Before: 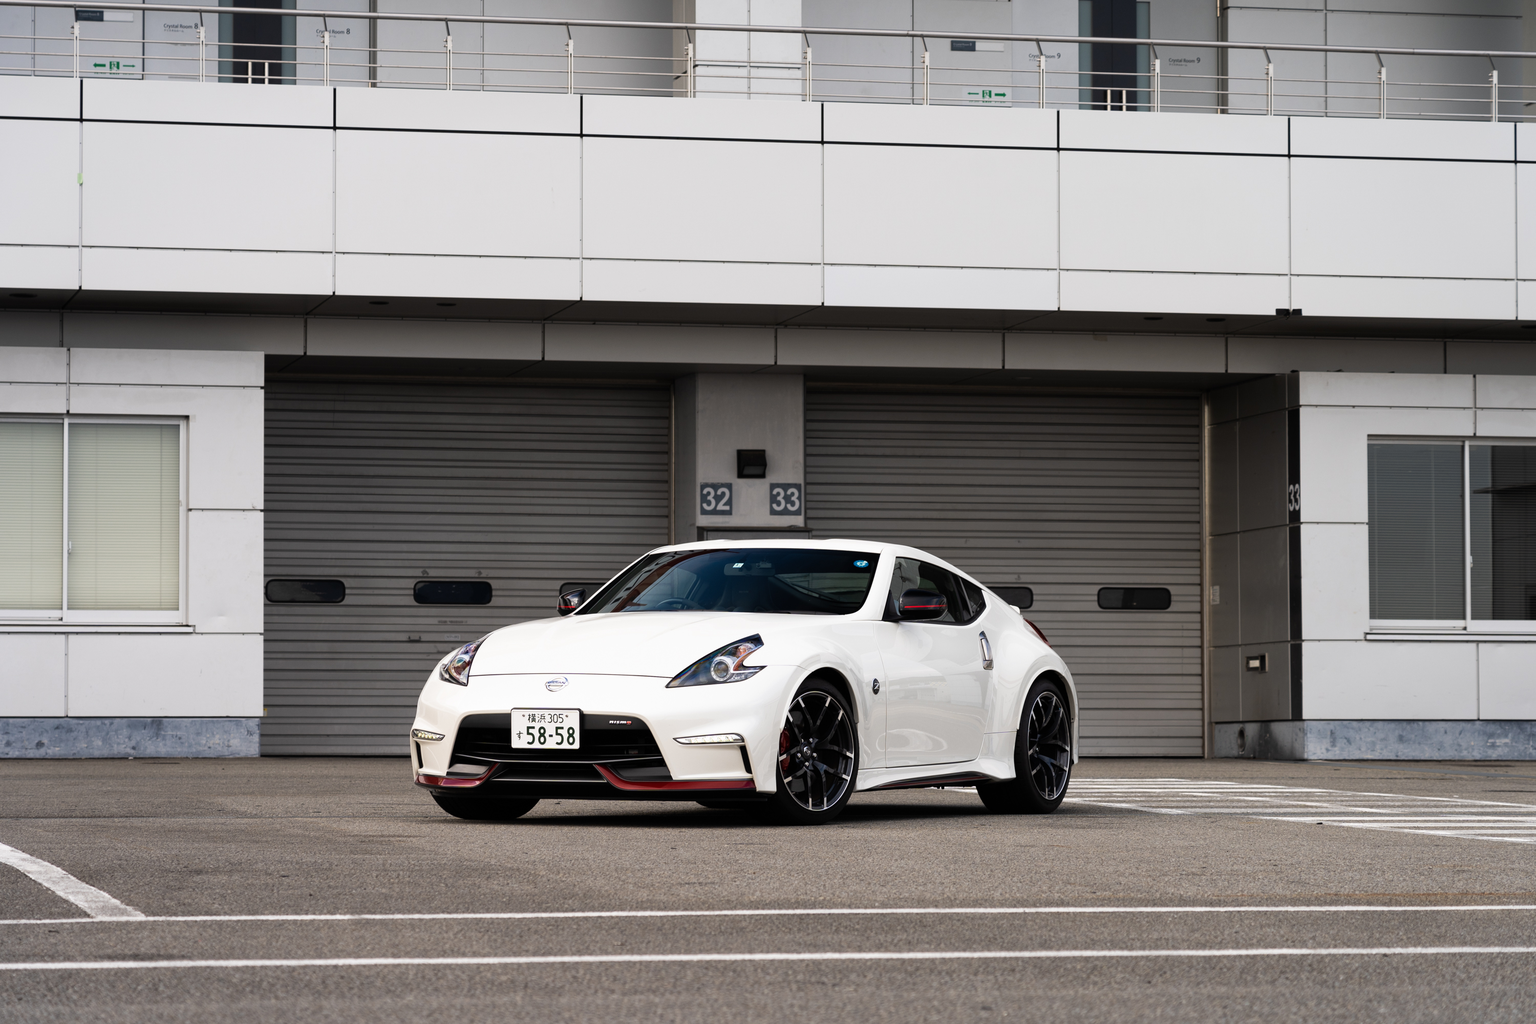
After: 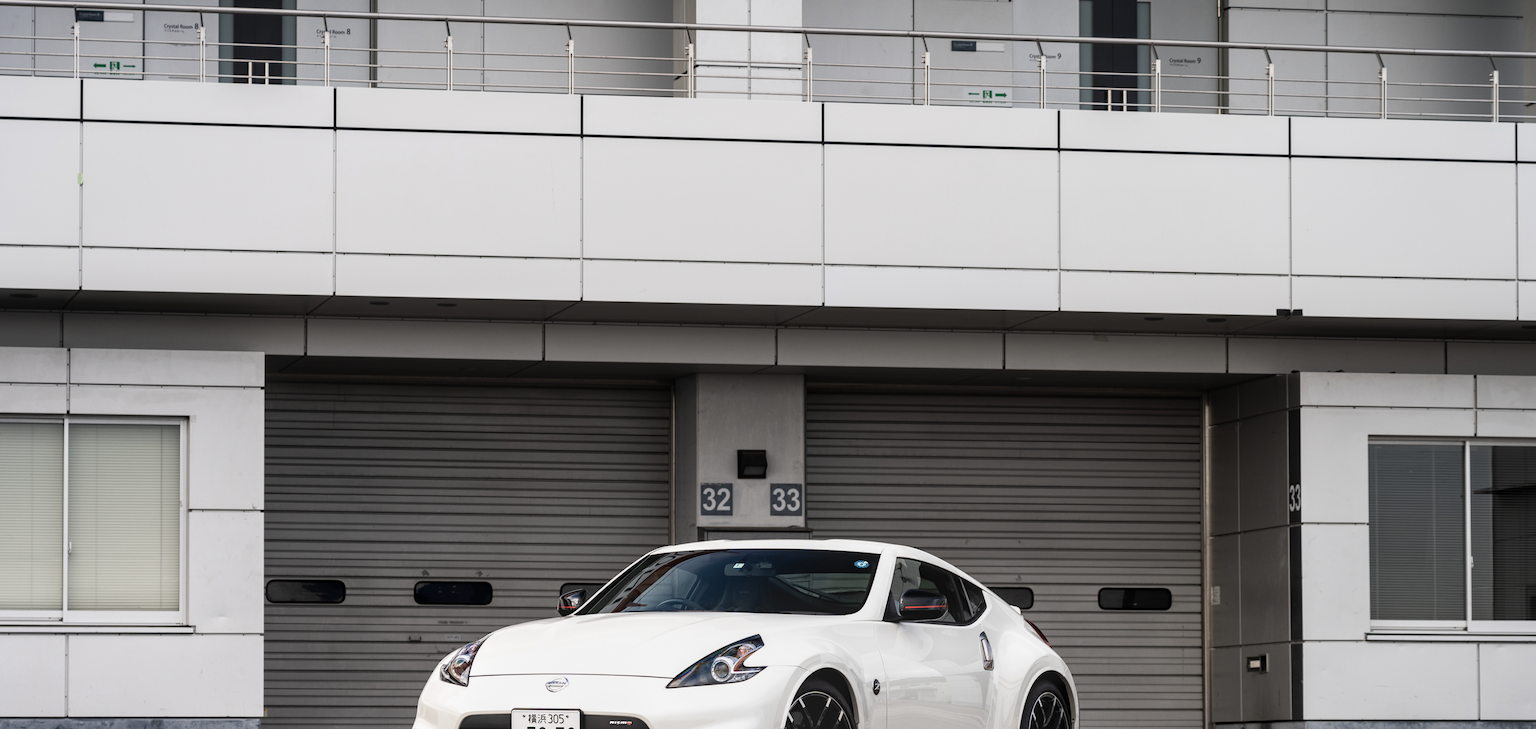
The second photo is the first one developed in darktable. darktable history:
crop: right 0.001%, bottom 28.726%
contrast brightness saturation: contrast 0.065, brightness -0.005, saturation -0.243
local contrast: on, module defaults
